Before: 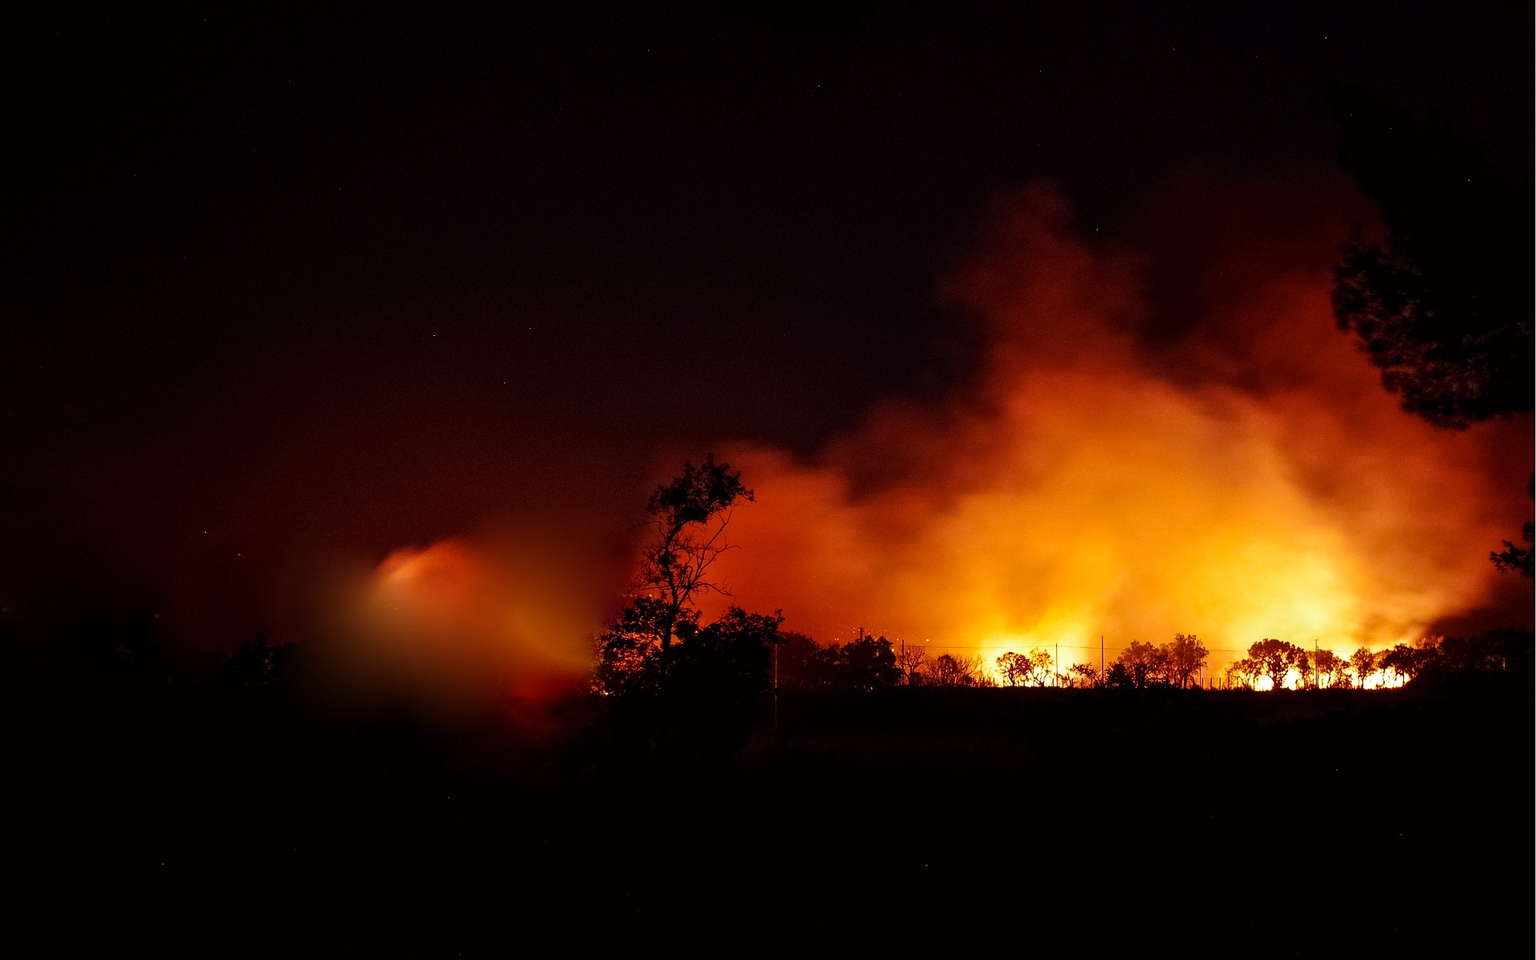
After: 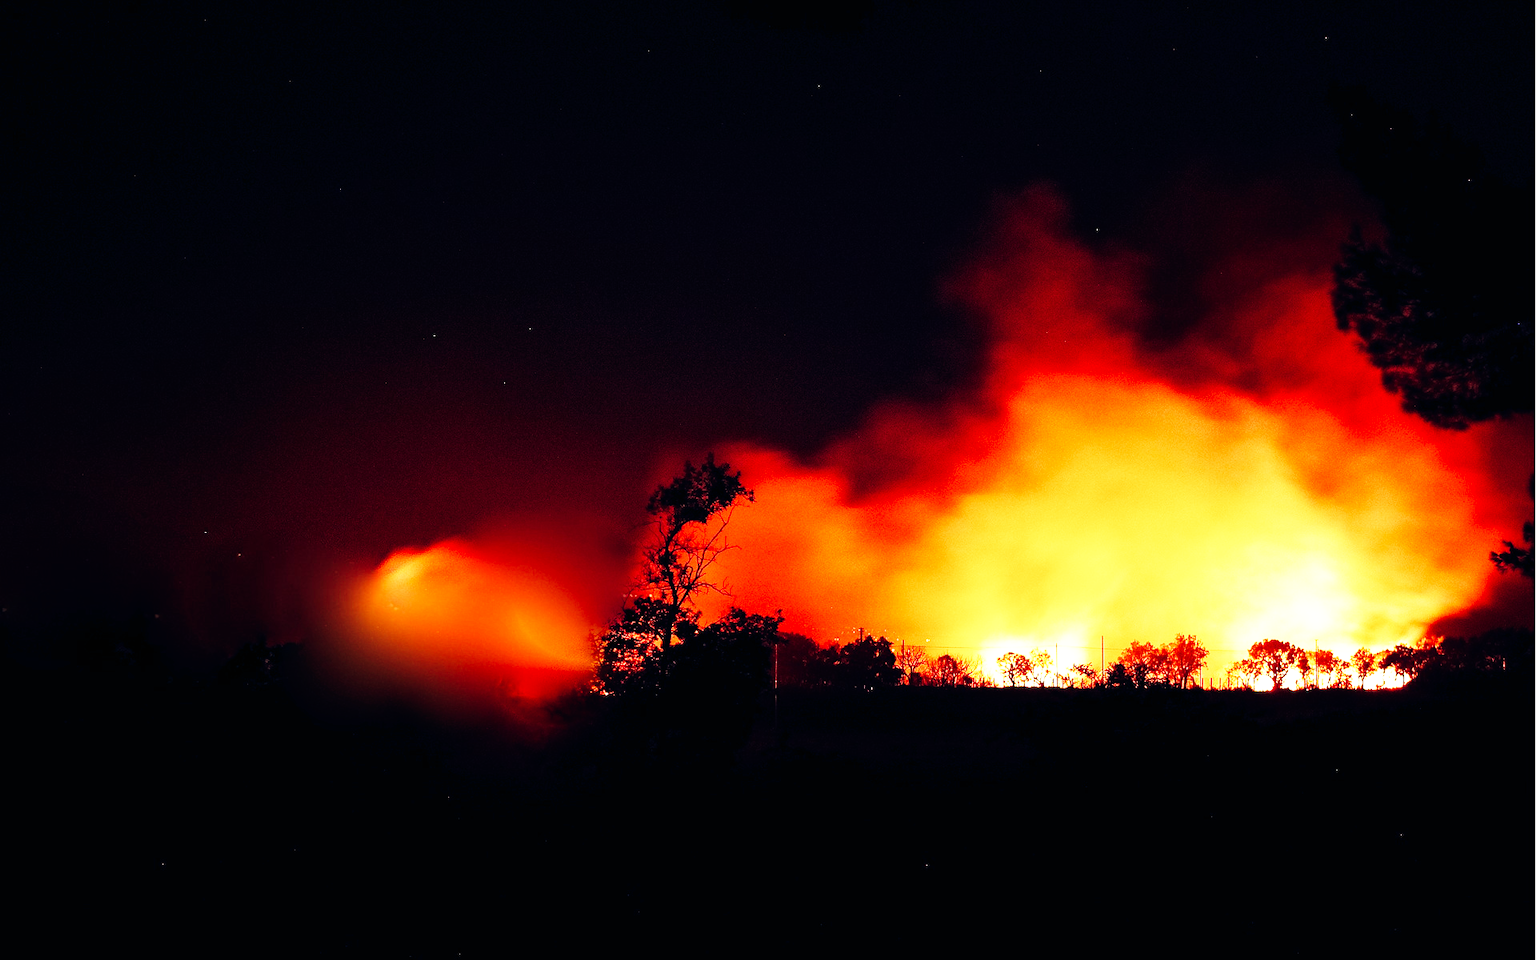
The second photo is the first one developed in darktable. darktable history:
color balance rgb: shadows lift › chroma 3.88%, shadows lift › hue 88.52°, power › hue 214.65°, global offset › chroma 0.1%, global offset › hue 252.4°, contrast 4.45%
exposure: exposure 0.6 EV, compensate highlight preservation false
tone equalizer: on, module defaults
base curve: curves: ch0 [(0, 0) (0.007, 0.004) (0.027, 0.03) (0.046, 0.07) (0.207, 0.54) (0.442, 0.872) (0.673, 0.972) (1, 1)], preserve colors none
